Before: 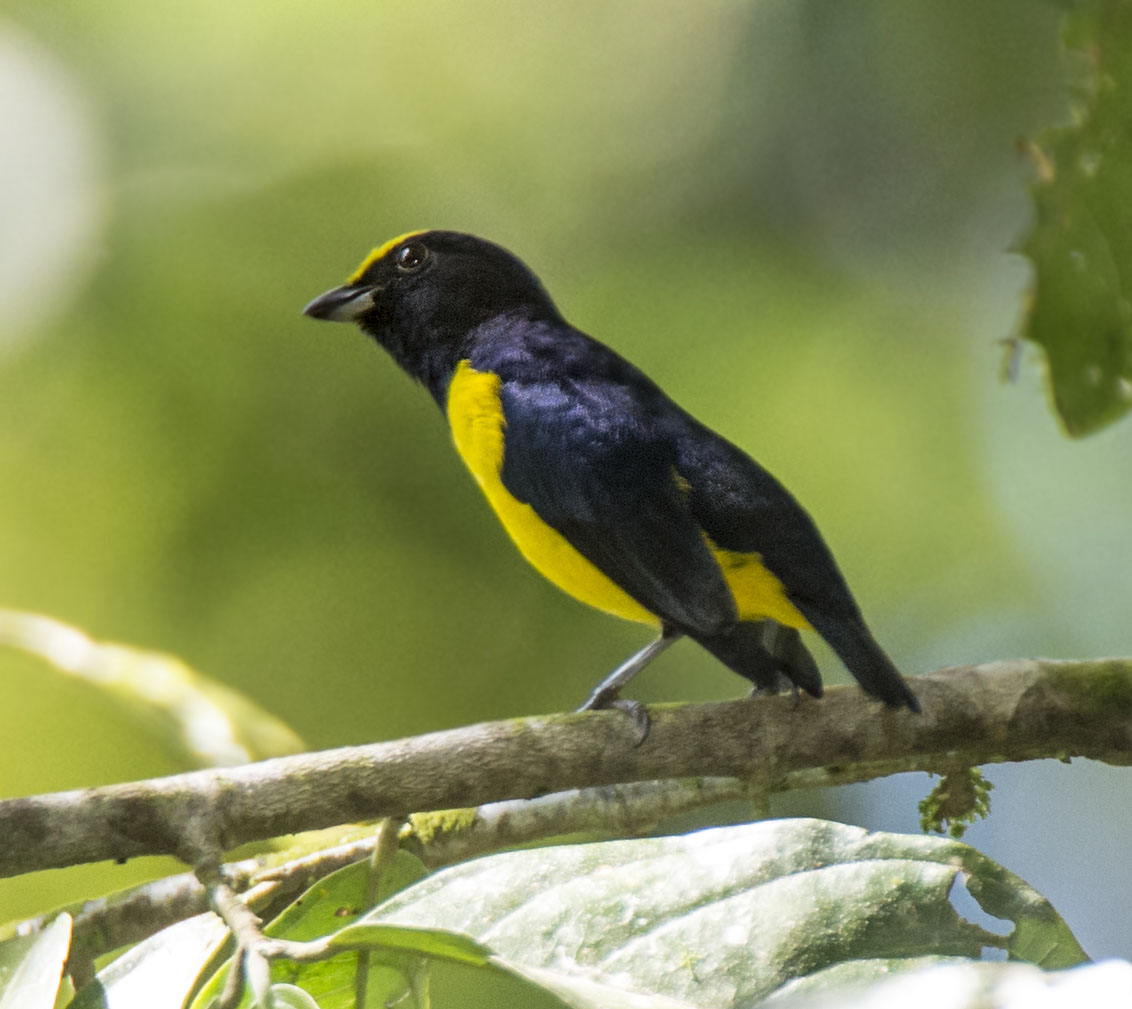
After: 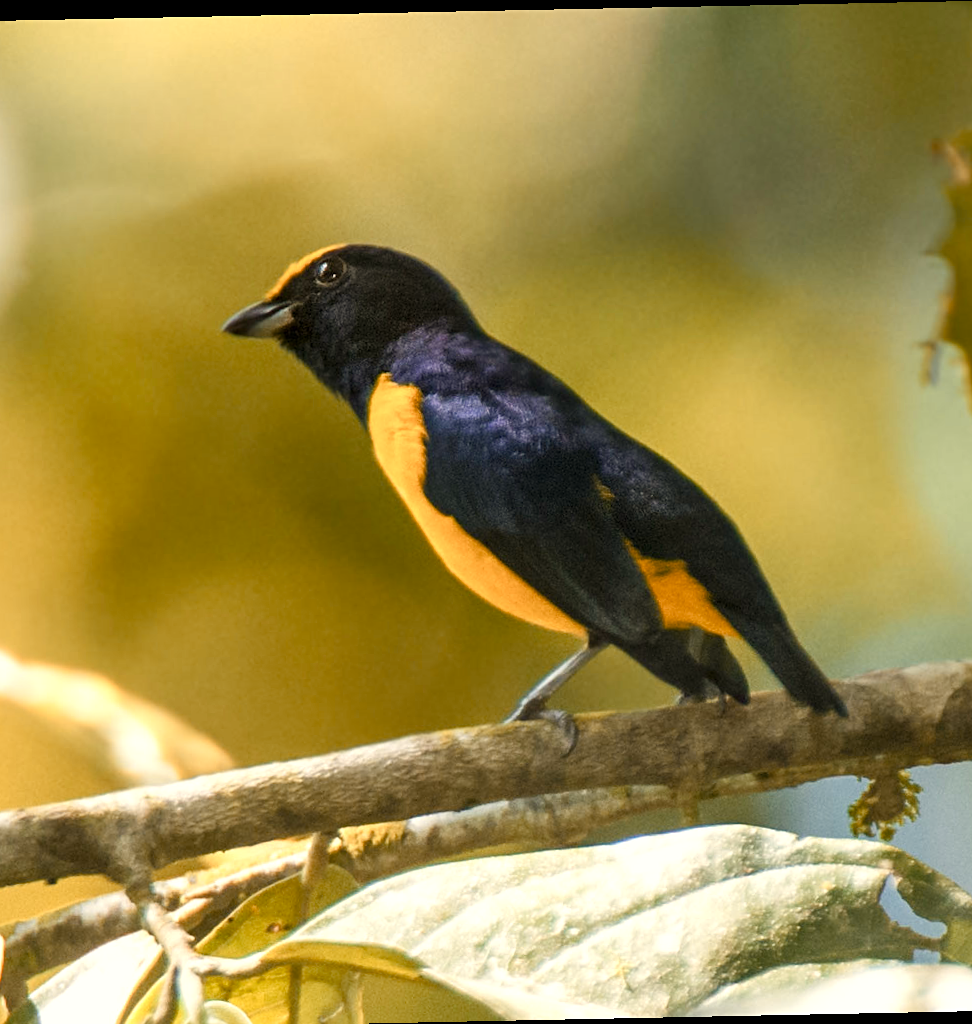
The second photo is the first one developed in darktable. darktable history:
crop: left 7.598%, right 7.873%
sharpen: amount 0.2
white balance: red 1.029, blue 0.92
tone equalizer: on, module defaults
color balance rgb: linear chroma grading › shadows 32%, linear chroma grading › global chroma -2%, linear chroma grading › mid-tones 4%, perceptual saturation grading › global saturation -2%, perceptual saturation grading › highlights -8%, perceptual saturation grading › mid-tones 8%, perceptual saturation grading › shadows 4%, perceptual brilliance grading › highlights 8%, perceptual brilliance grading › mid-tones 4%, perceptual brilliance grading › shadows 2%, global vibrance 16%, saturation formula JzAzBz (2021)
rotate and perspective: rotation -1.17°, automatic cropping off
color zones: curves: ch2 [(0, 0.5) (0.143, 0.5) (0.286, 0.416) (0.429, 0.5) (0.571, 0.5) (0.714, 0.5) (0.857, 0.5) (1, 0.5)]
